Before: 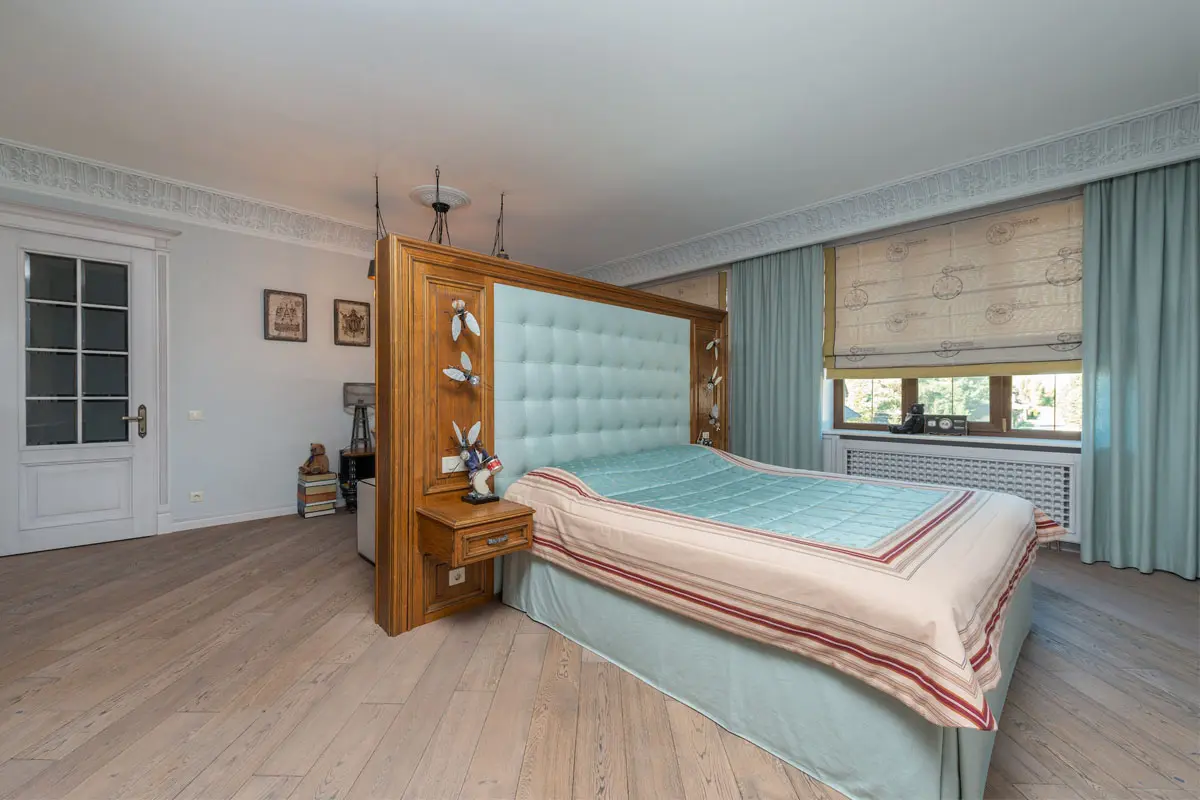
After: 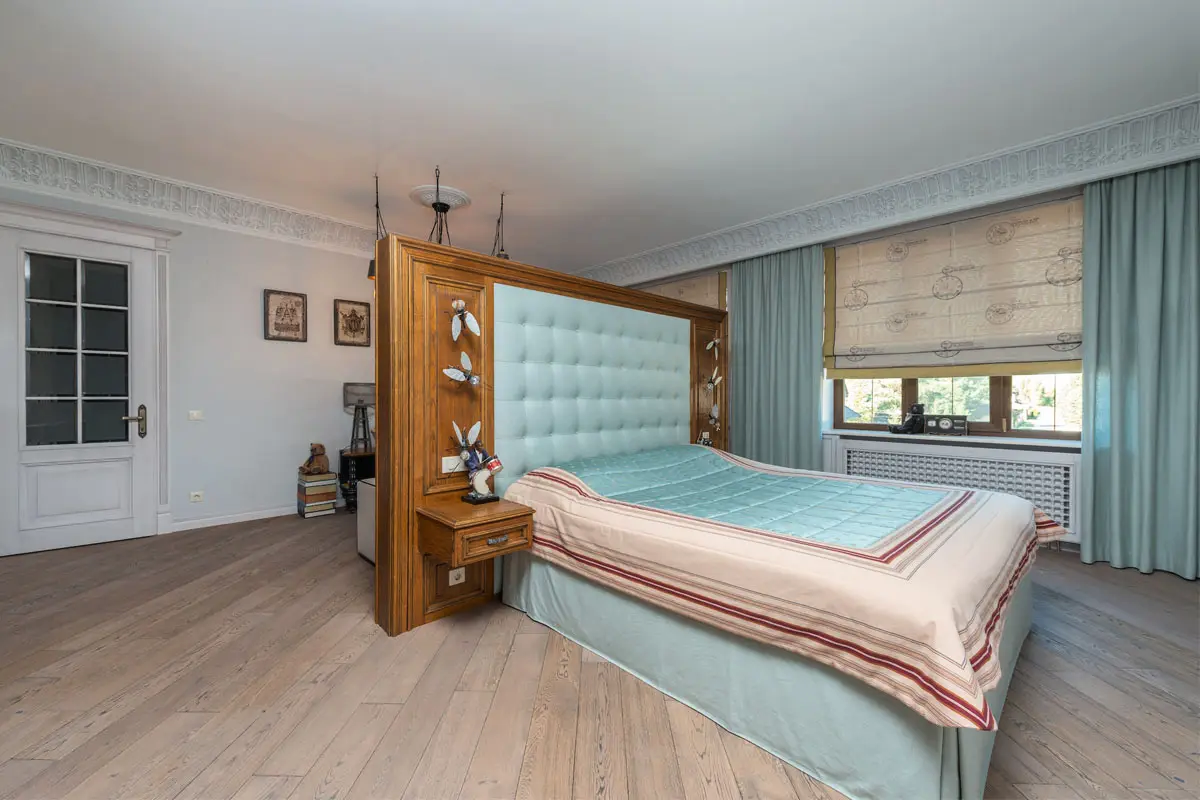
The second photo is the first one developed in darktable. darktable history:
tone curve: curves: ch0 [(0, 0) (0.003, 0.01) (0.011, 0.015) (0.025, 0.023) (0.044, 0.037) (0.069, 0.055) (0.1, 0.08) (0.136, 0.114) (0.177, 0.155) (0.224, 0.201) (0.277, 0.254) (0.335, 0.319) (0.399, 0.387) (0.468, 0.459) (0.543, 0.544) (0.623, 0.634) (0.709, 0.731) (0.801, 0.827) (0.898, 0.921) (1, 1)], color space Lab, linked channels, preserve colors none
